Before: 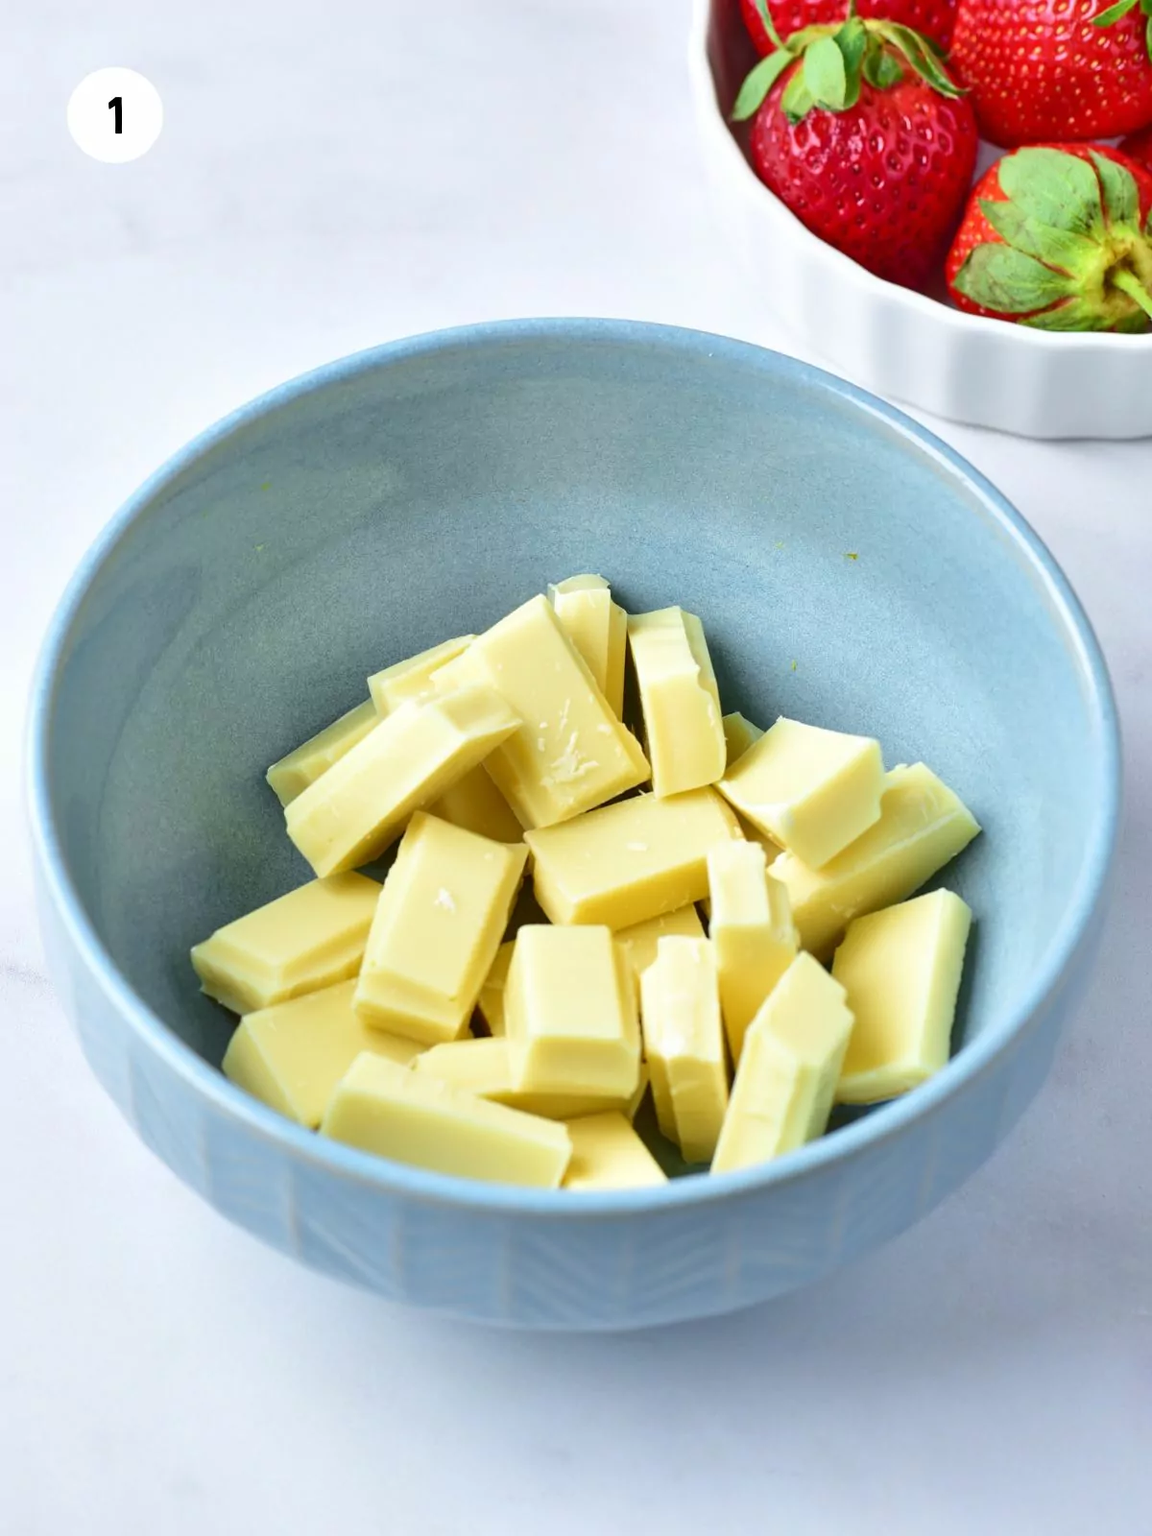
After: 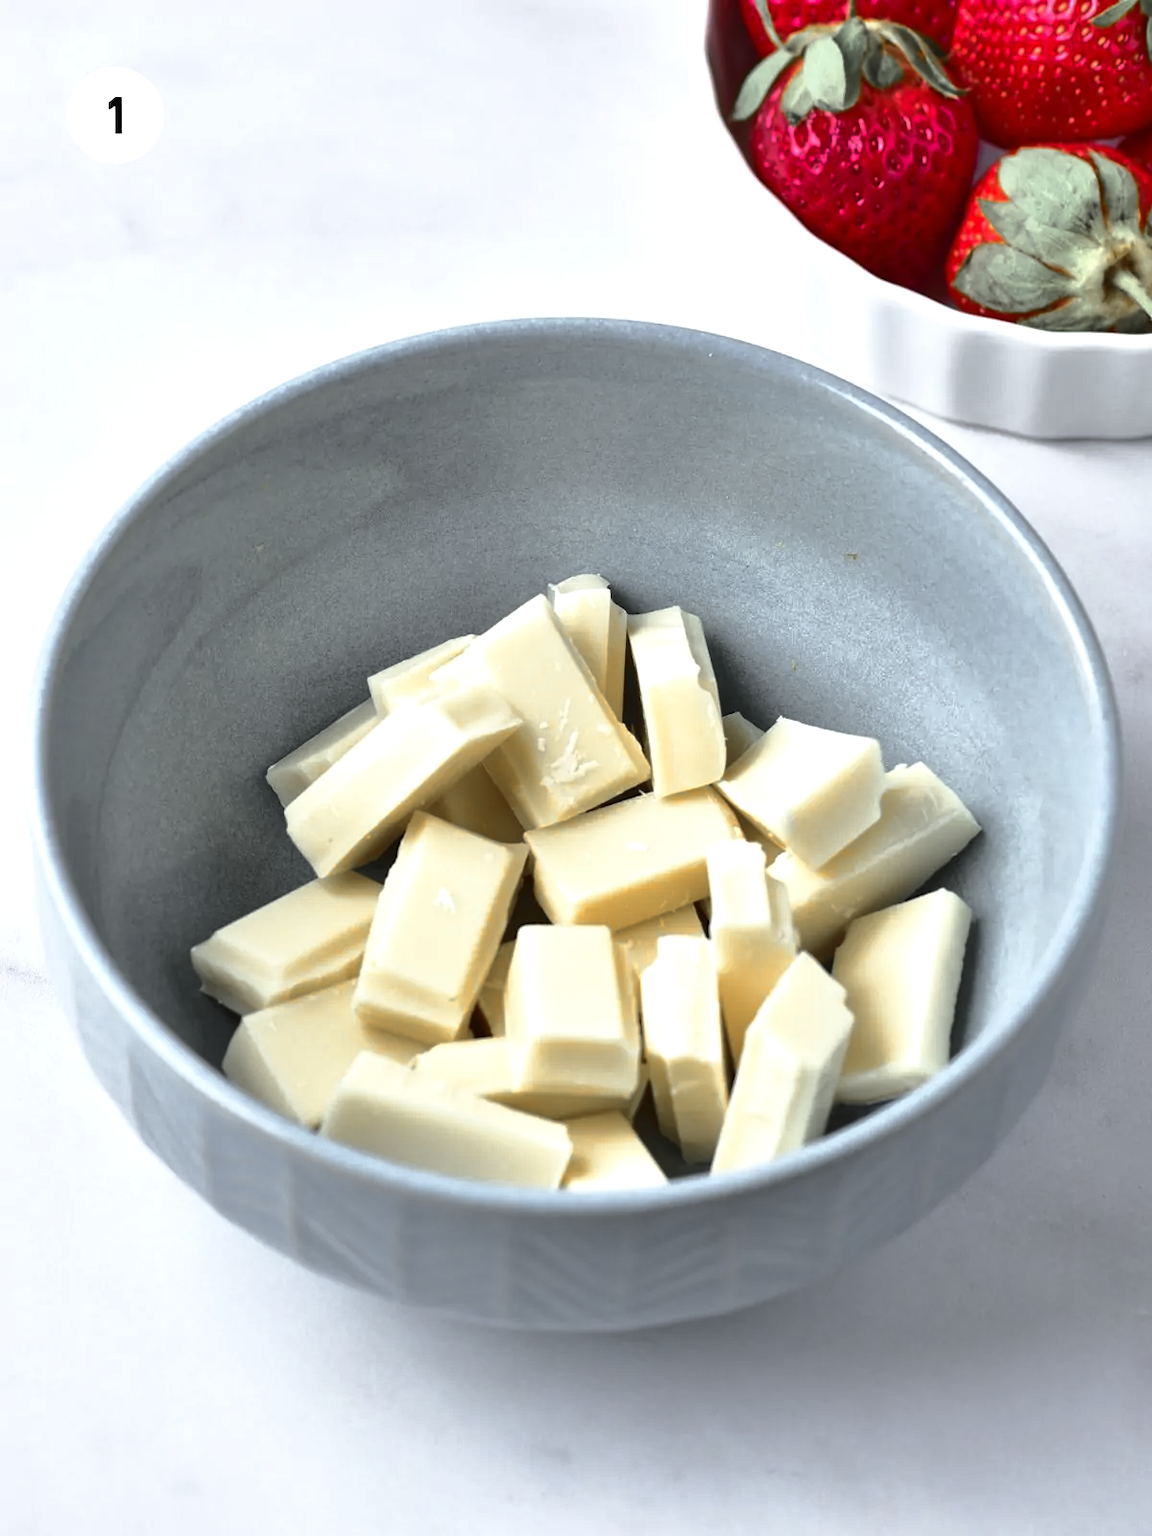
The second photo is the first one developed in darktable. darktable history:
base curve: curves: ch0 [(0, 0) (0.595, 0.418) (1, 1)], preserve colors none
tone curve: curves: ch0 [(0, 0.021) (0.059, 0.053) (0.212, 0.18) (0.337, 0.304) (0.495, 0.505) (0.725, 0.731) (0.89, 0.919) (1, 1)]; ch1 [(0, 0) (0.094, 0.081) (0.285, 0.299) (0.413, 0.43) (0.479, 0.475) (0.54, 0.55) (0.615, 0.65) (0.683, 0.688) (1, 1)]; ch2 [(0, 0) (0.257, 0.217) (0.434, 0.434) (0.498, 0.507) (0.599, 0.578) (1, 1)], color space Lab, linked channels, preserve colors none
exposure: exposure 0.202 EV, compensate exposure bias true, compensate highlight preservation false
color correction: highlights a* -0.1, highlights b* -5.46, shadows a* -0.133, shadows b* -0.108
color zones: curves: ch1 [(0, 0.638) (0.193, 0.442) (0.286, 0.15) (0.429, 0.14) (0.571, 0.142) (0.714, 0.154) (0.857, 0.175) (1, 0.638)]
